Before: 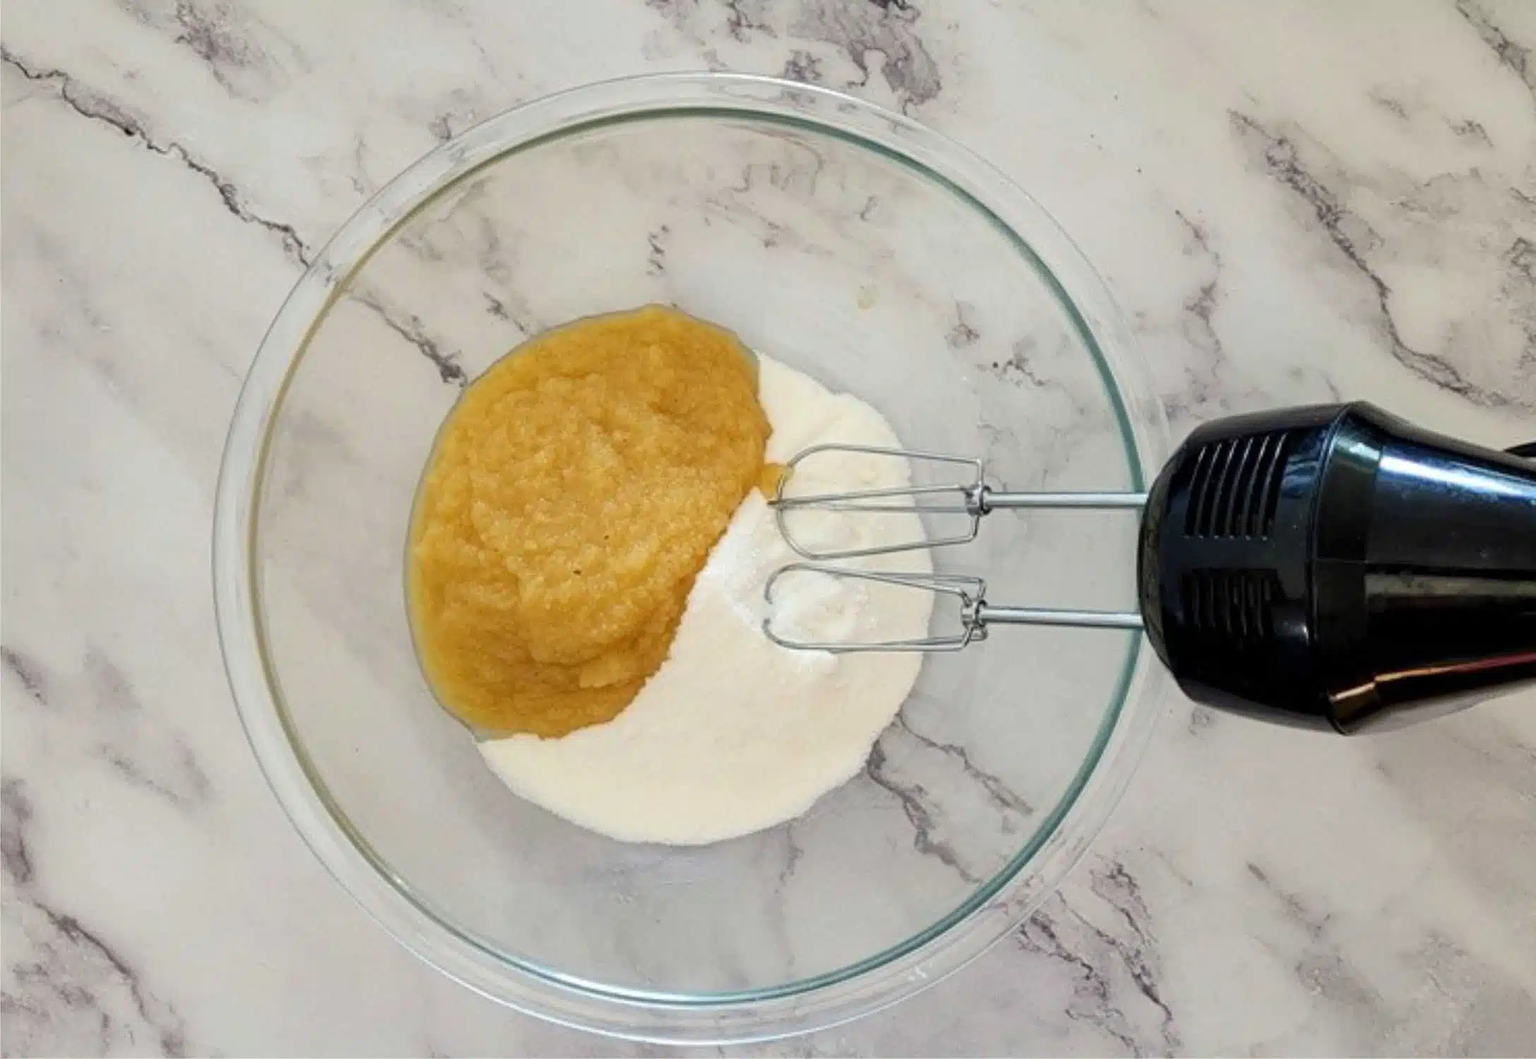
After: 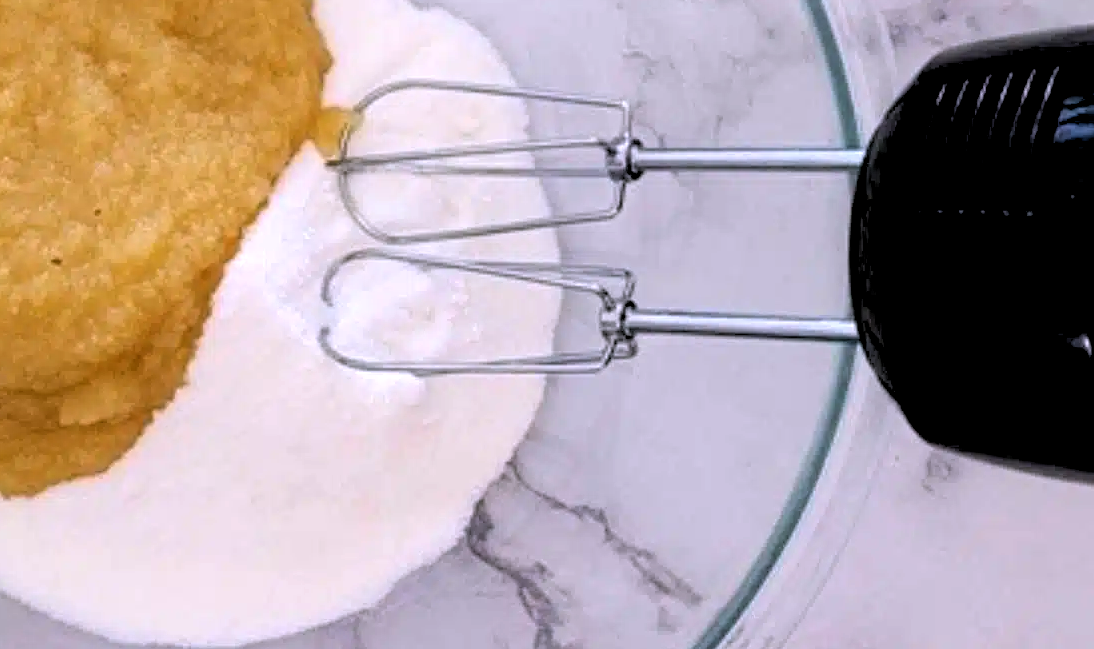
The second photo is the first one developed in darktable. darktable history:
white balance: red 1.042, blue 1.17
tone equalizer: on, module defaults
rgb levels: levels [[0.034, 0.472, 0.904], [0, 0.5, 1], [0, 0.5, 1]]
crop: left 35.03%, top 36.625%, right 14.663%, bottom 20.057%
